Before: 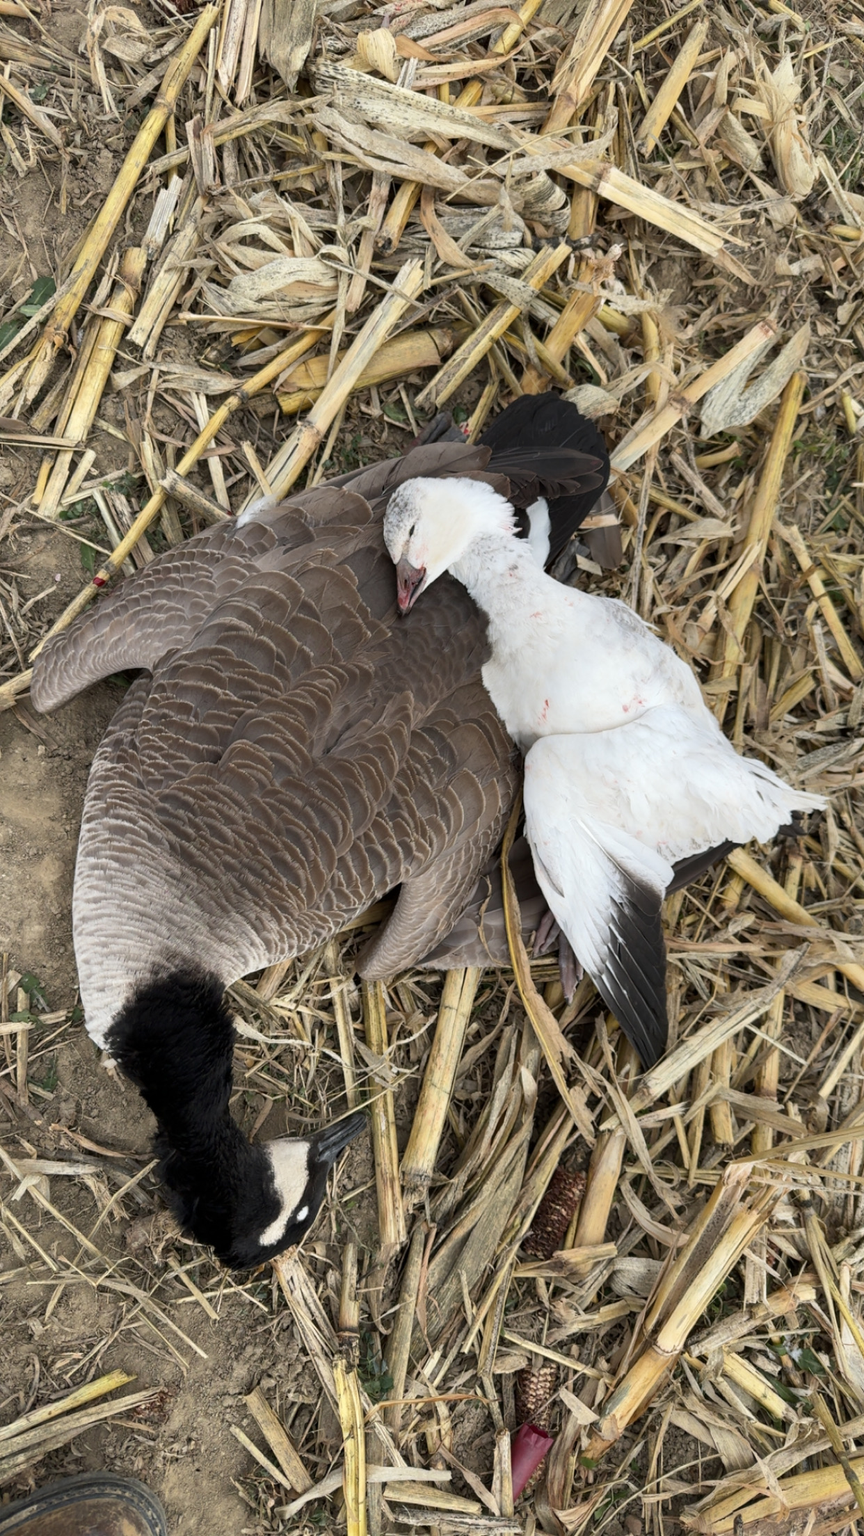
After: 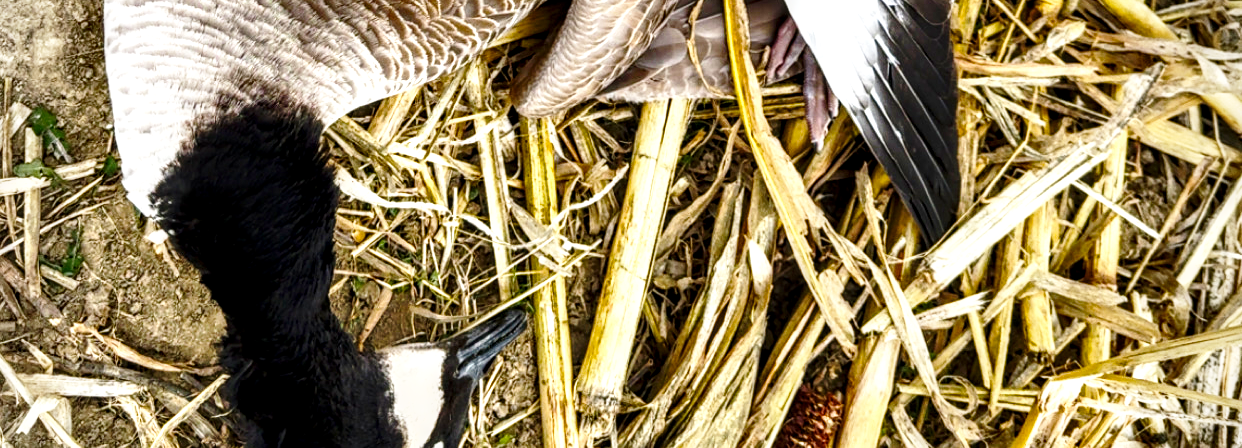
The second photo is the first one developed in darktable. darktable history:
shadows and highlights: soften with gaussian
local contrast: detail 160%
crop and rotate: top 58.531%, bottom 21.143%
color balance rgb: perceptual saturation grading › global saturation 20%, perceptual saturation grading › highlights -25.208%, perceptual saturation grading › shadows 49.869%, perceptual brilliance grading › global brilliance -5.809%, perceptual brilliance grading › highlights 23.997%, perceptual brilliance grading › mid-tones 7.224%, perceptual brilliance grading › shadows -5.066%, global vibrance 40.939%
vignetting: fall-off radius 60.62%, brightness -0.529, saturation -0.514
base curve: curves: ch0 [(0, 0) (0.028, 0.03) (0.121, 0.232) (0.46, 0.748) (0.859, 0.968) (1, 1)], preserve colors none
